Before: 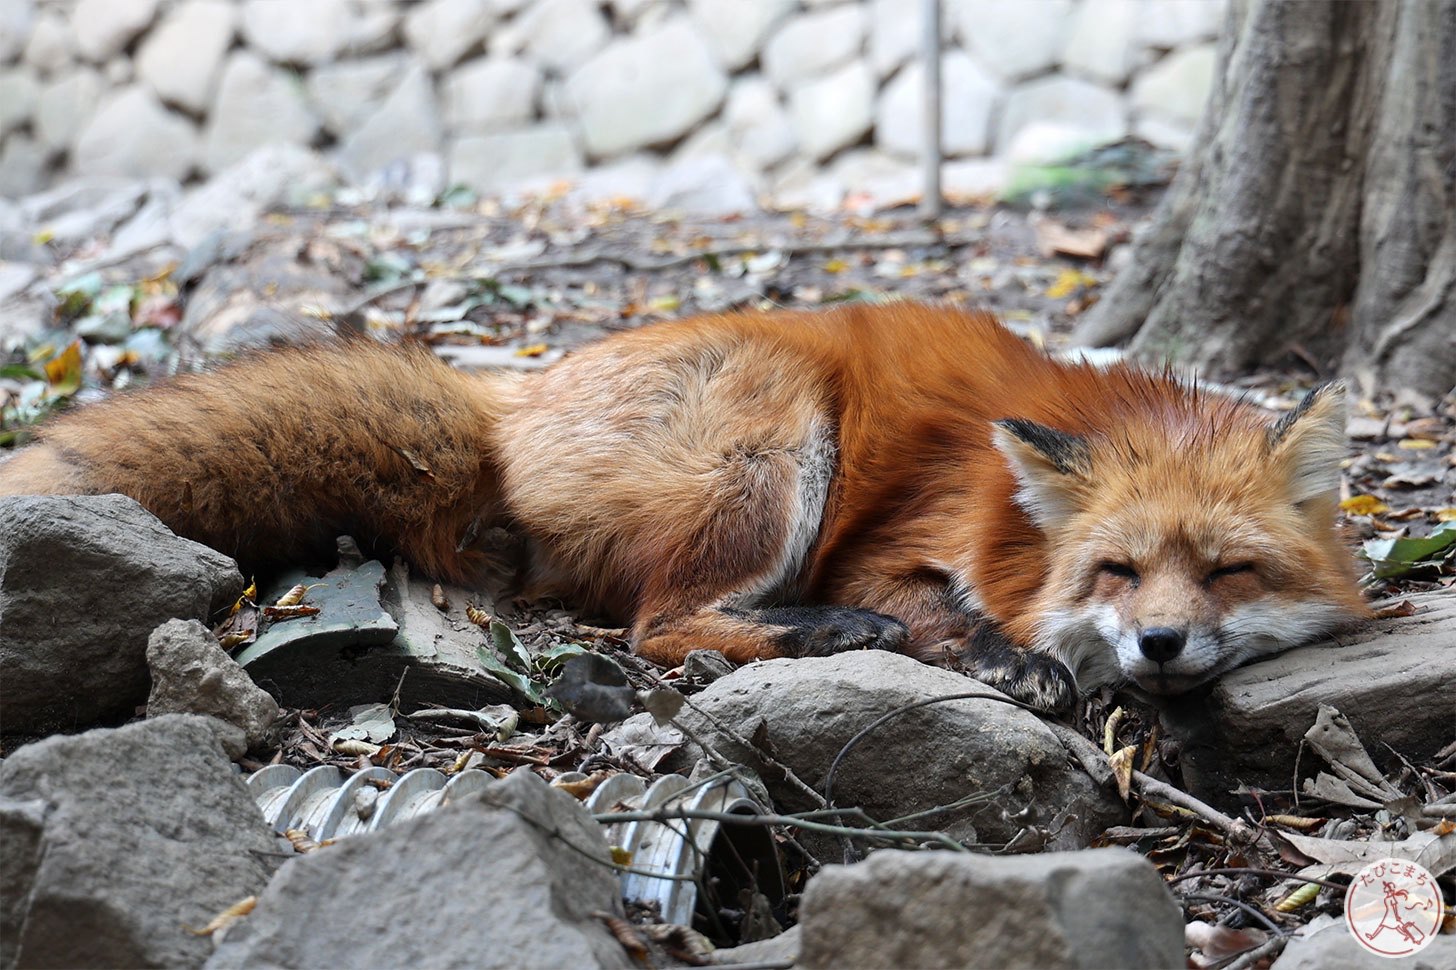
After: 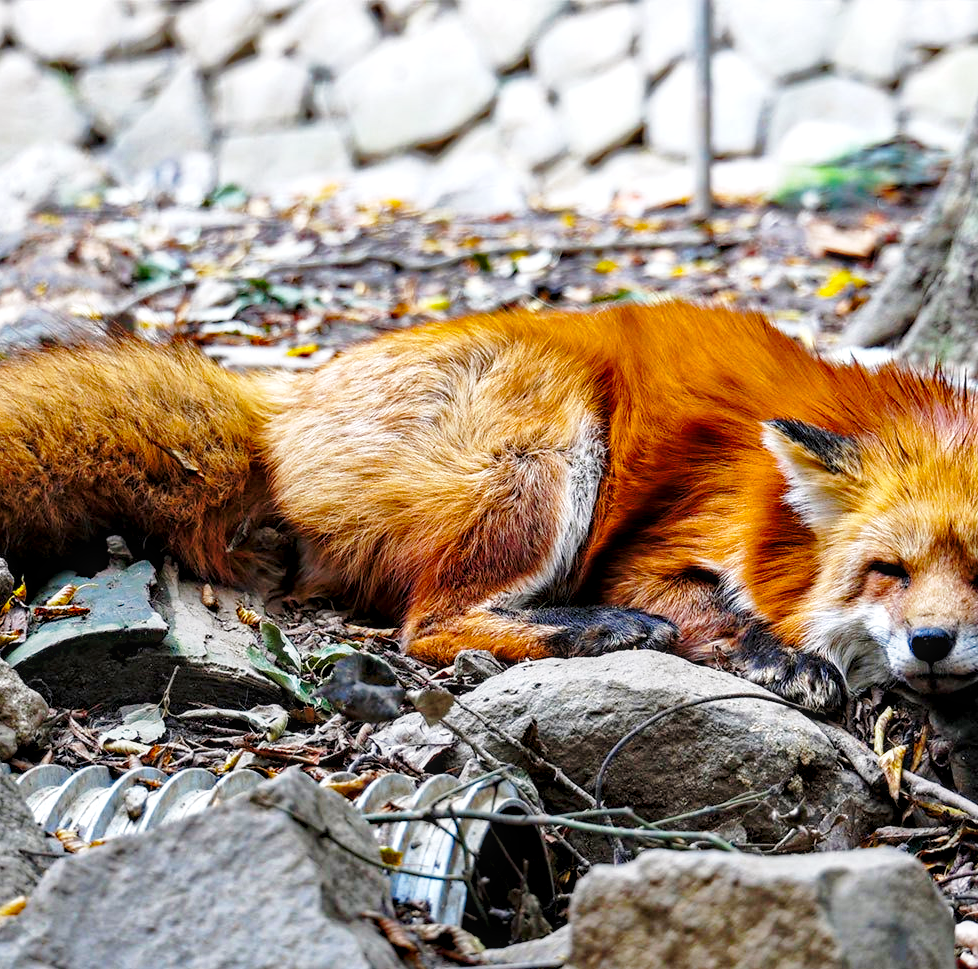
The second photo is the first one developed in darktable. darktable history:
haze removal: compatibility mode true, adaptive false
local contrast: on, module defaults
contrast equalizer: y [[0.535, 0.543, 0.548, 0.548, 0.542, 0.532], [0.5 ×6], [0.5 ×6], [0 ×6], [0 ×6]]
color balance rgb: highlights gain › chroma 0.183%, highlights gain › hue 331.07°, linear chroma grading › global chroma 15.628%, perceptual saturation grading › global saturation 31.027%
crop and rotate: left 15.842%, right 16.926%
base curve: curves: ch0 [(0, 0) (0.028, 0.03) (0.121, 0.232) (0.46, 0.748) (0.859, 0.968) (1, 1)], preserve colors none
shadows and highlights: on, module defaults
exposure: compensate highlight preservation false
